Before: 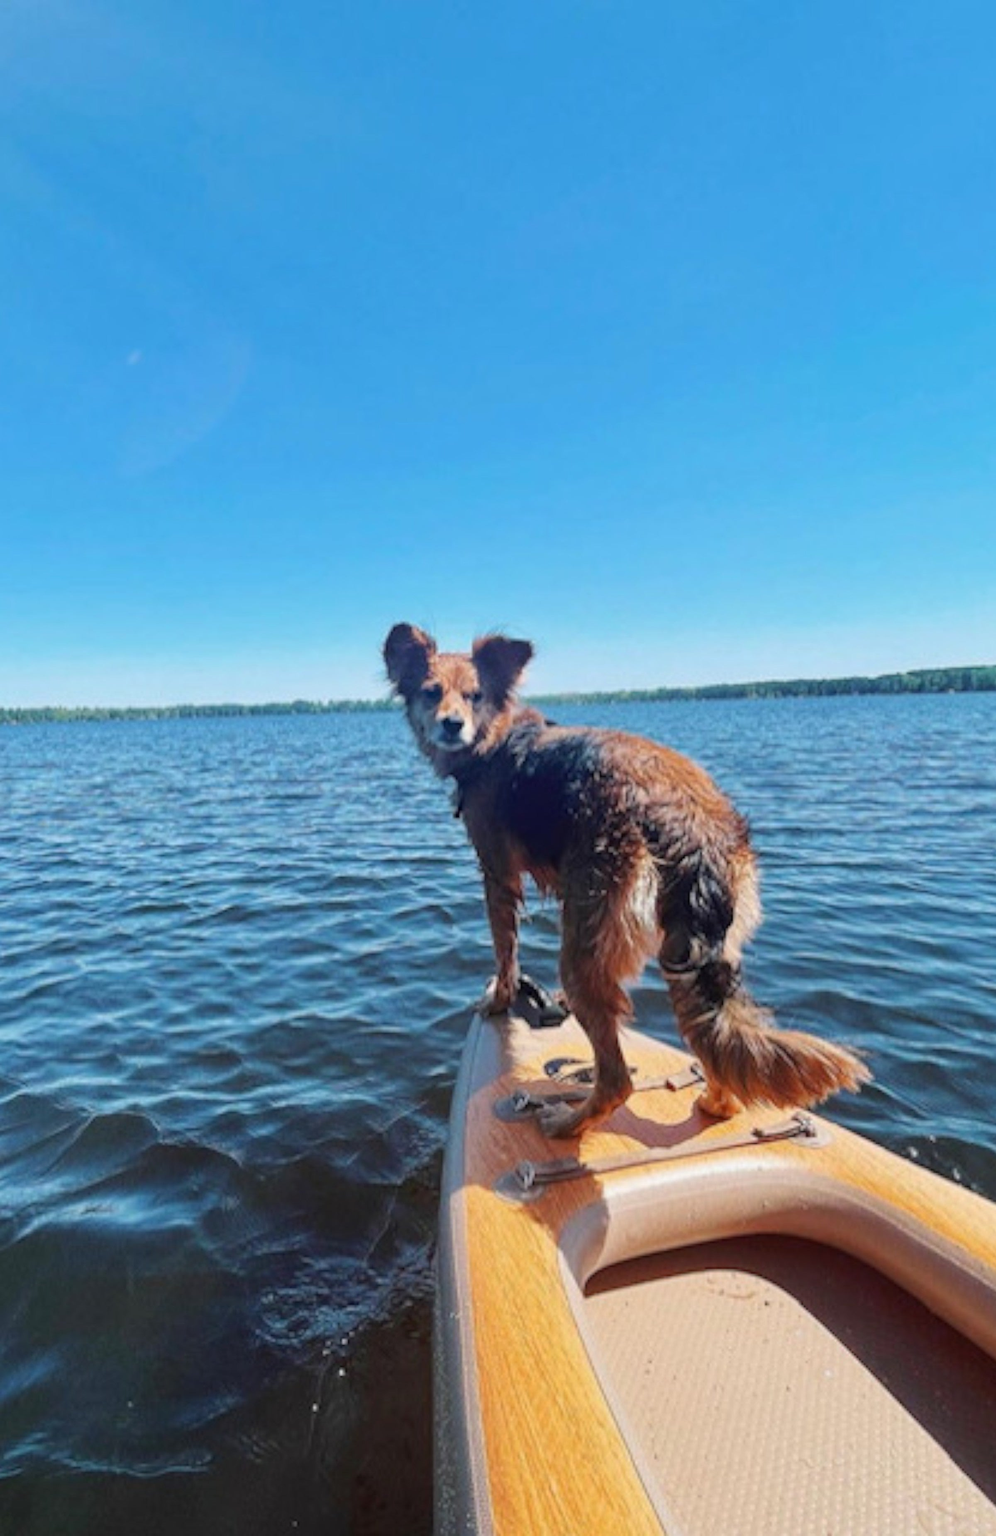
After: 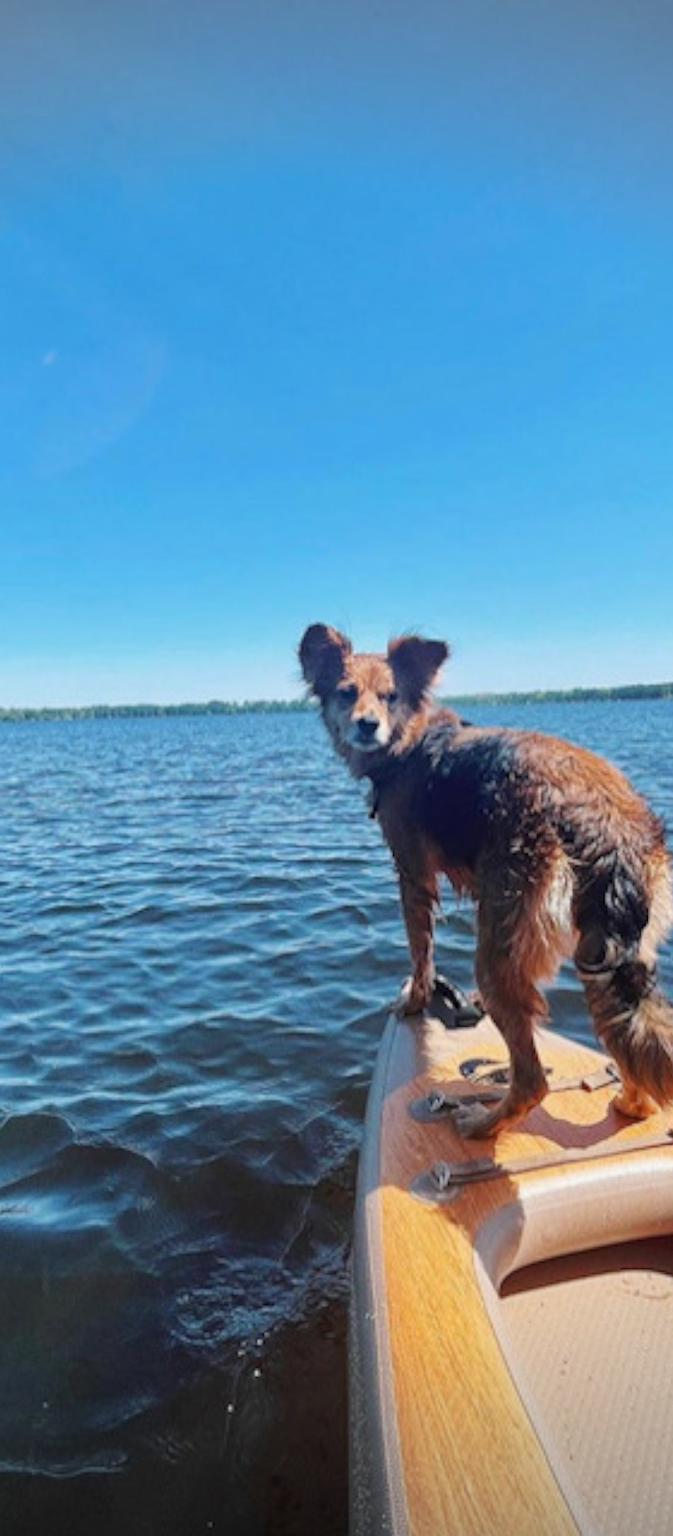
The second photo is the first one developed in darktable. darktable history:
crop and rotate: left 8.553%, right 23.833%
vignetting: fall-off start 89.5%, fall-off radius 43.84%, center (-0.123, -0.008), width/height ratio 1.158
